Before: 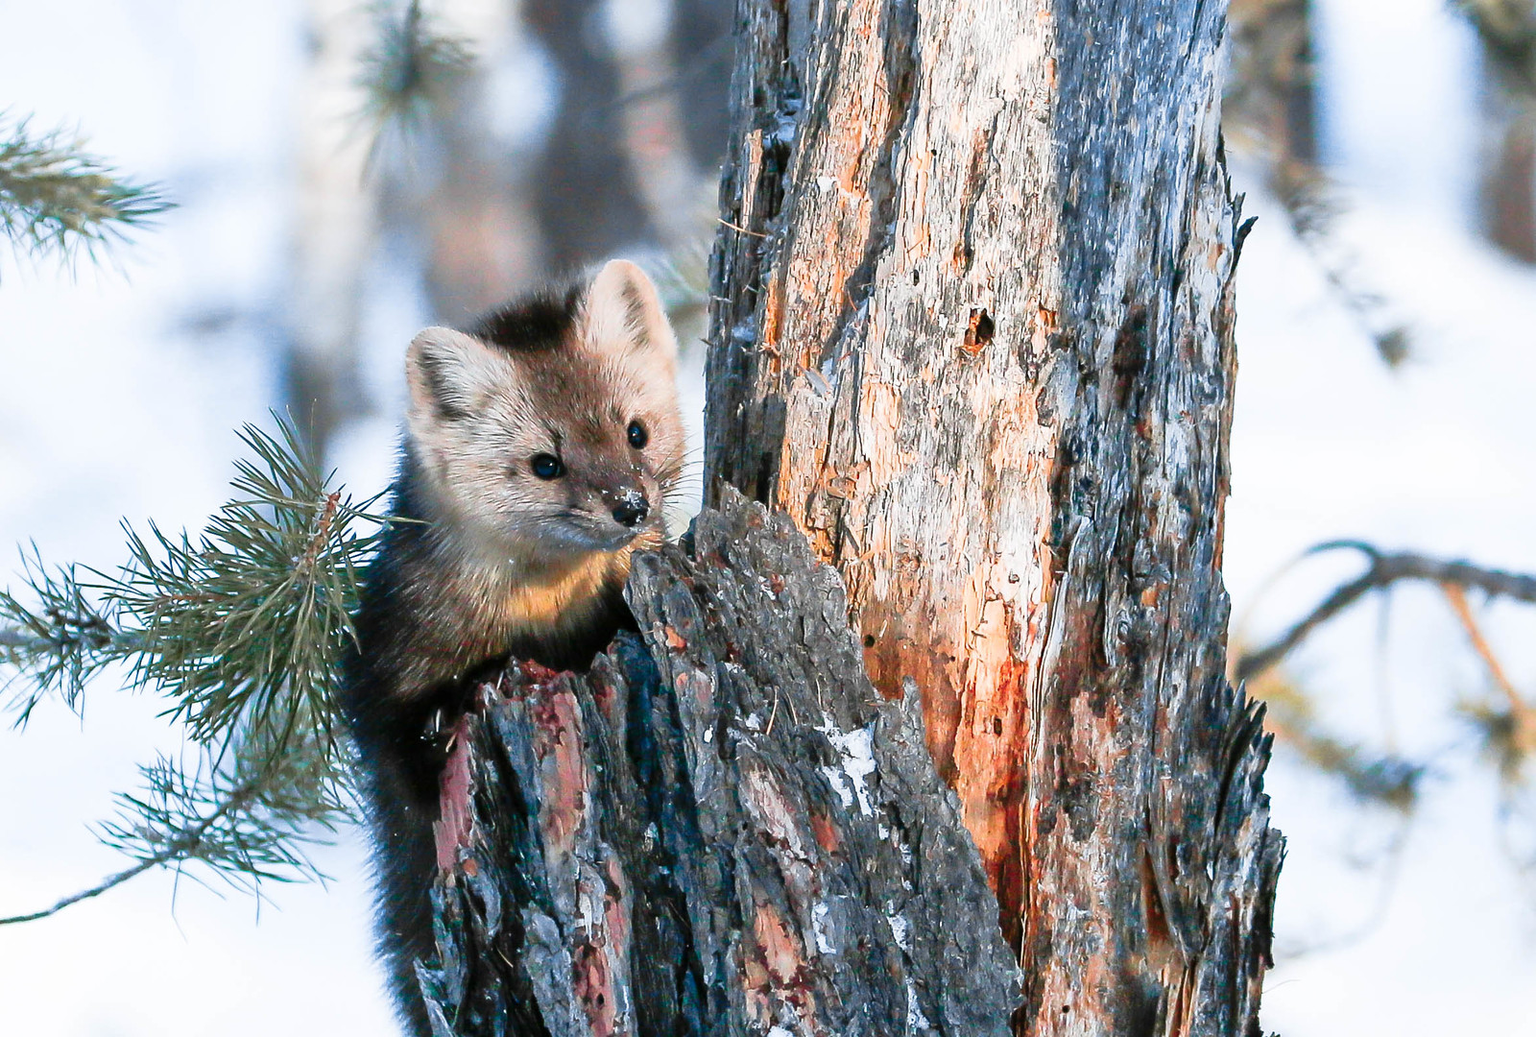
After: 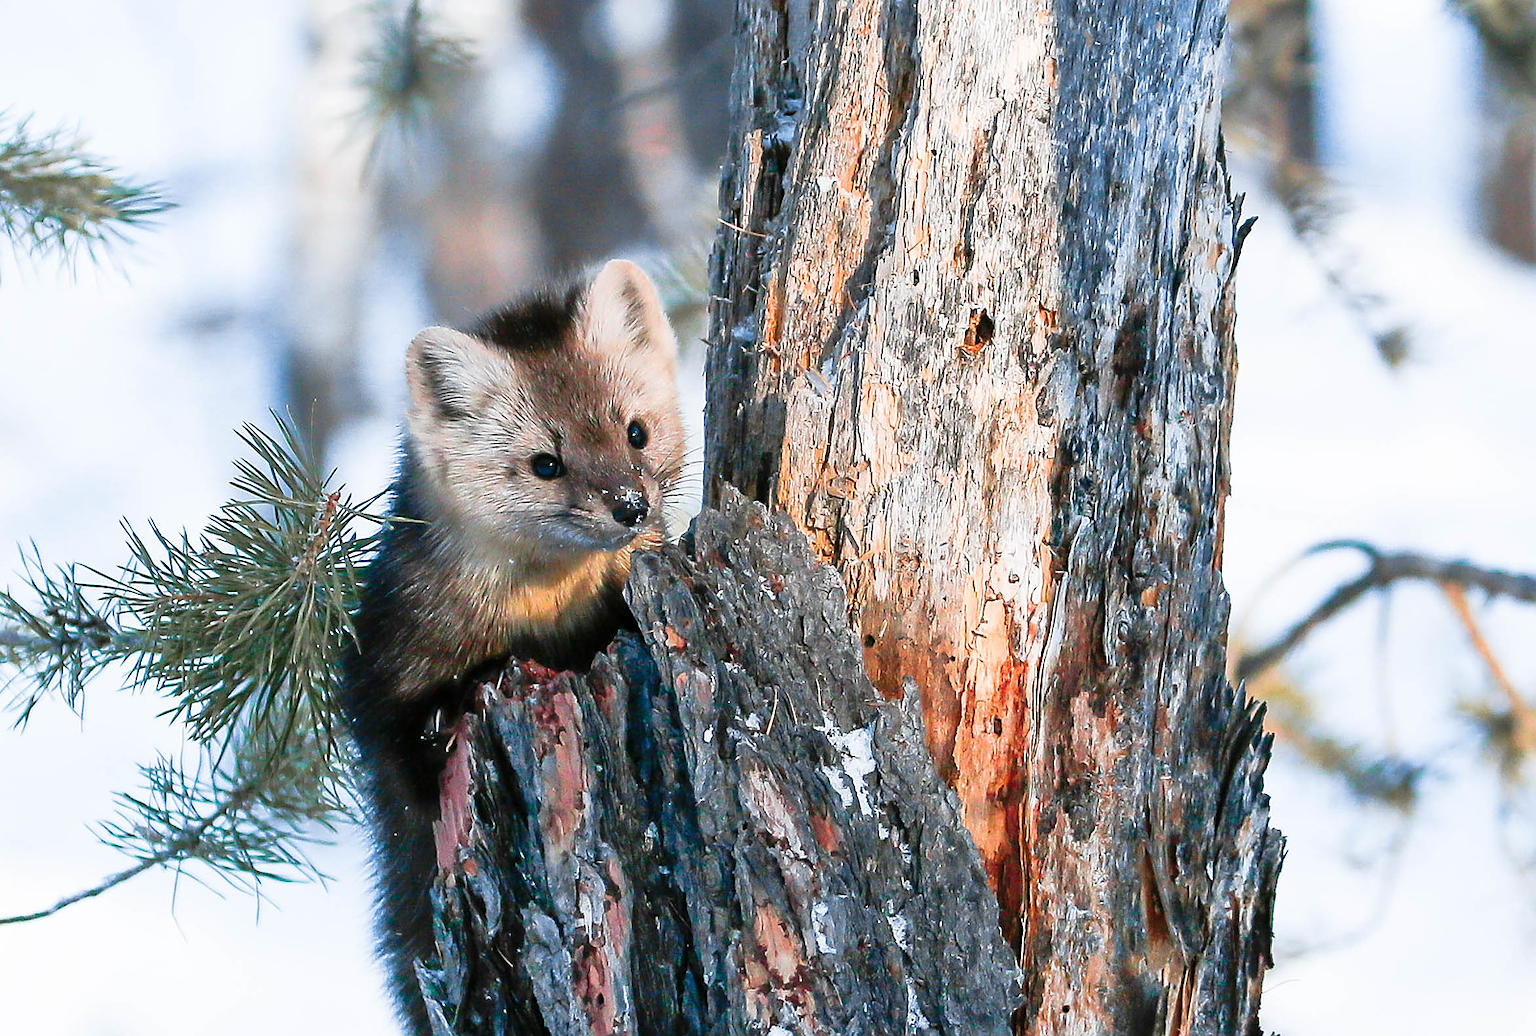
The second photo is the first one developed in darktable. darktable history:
sharpen: radius 1.04, threshold 0.942
